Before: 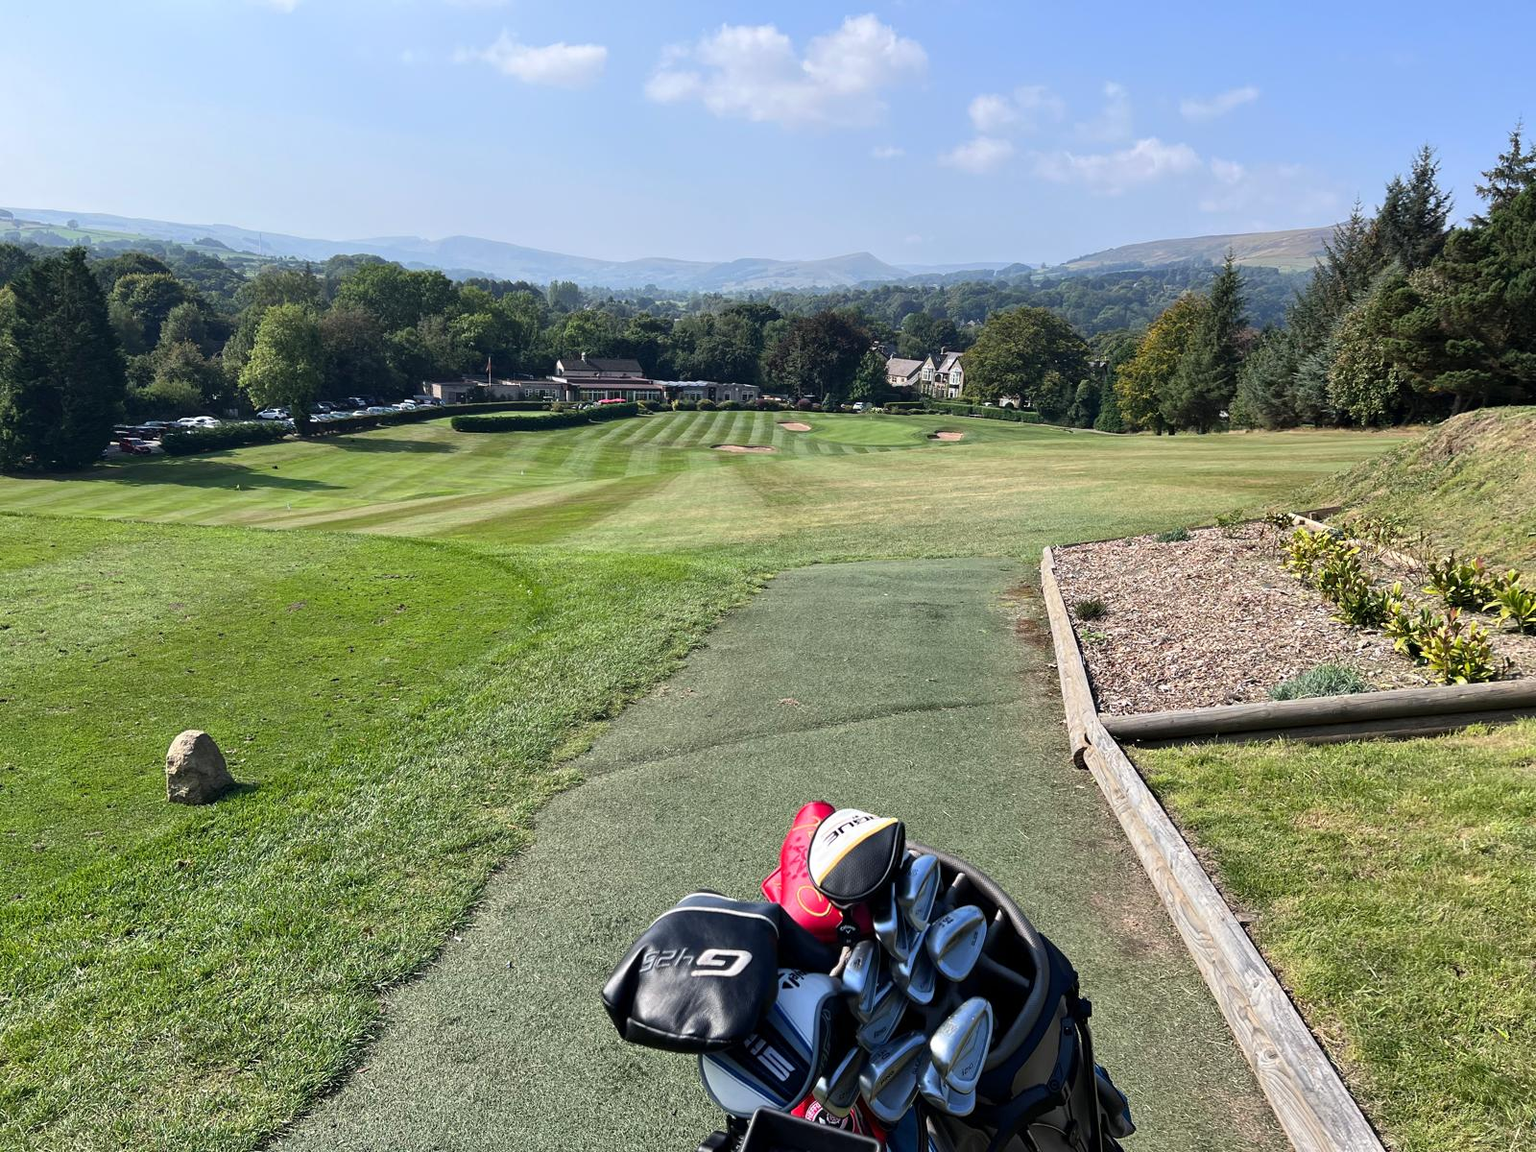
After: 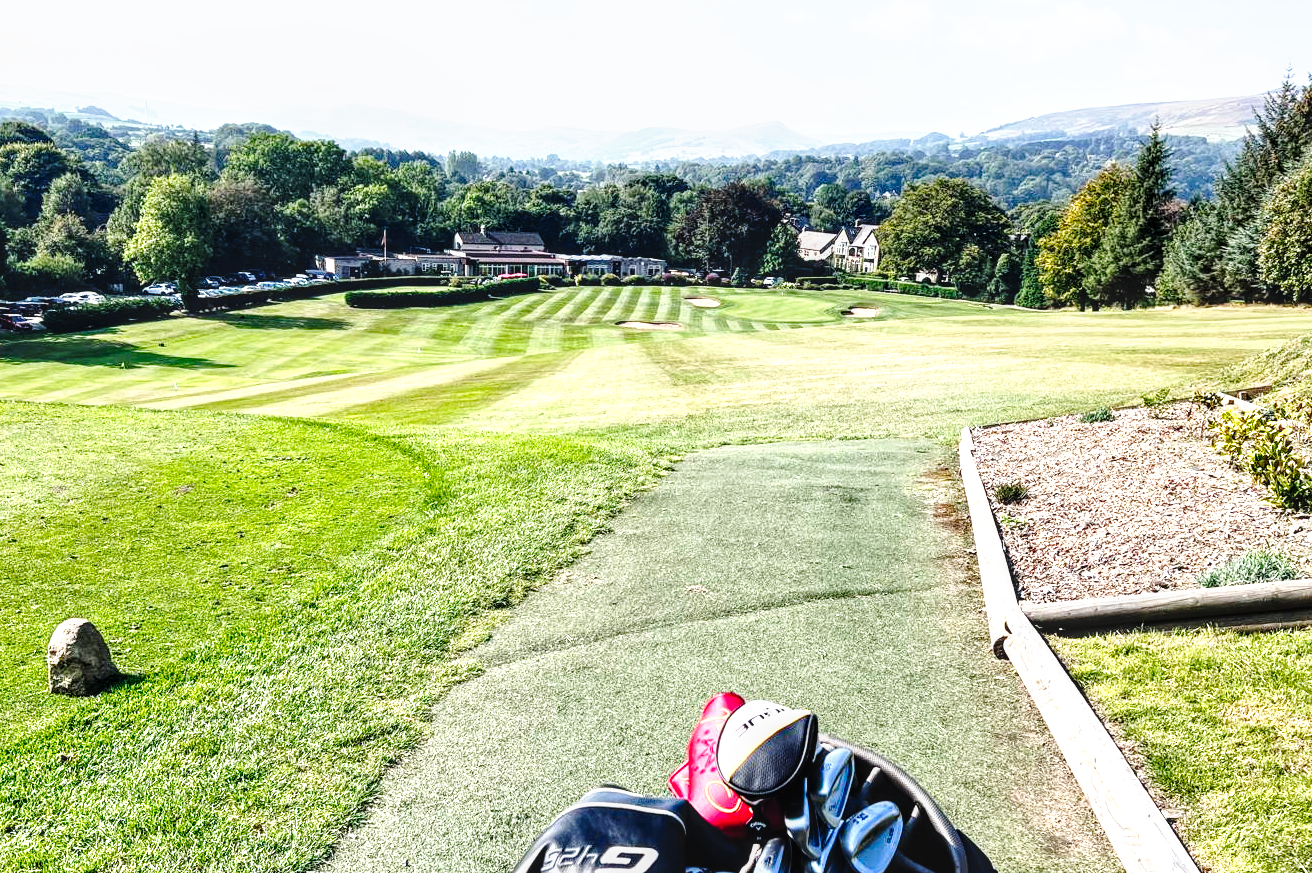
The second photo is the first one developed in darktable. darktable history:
crop: left 7.856%, top 11.836%, right 10.12%, bottom 15.387%
local contrast: highlights 61%, detail 143%, midtone range 0.428
tone curve: curves: ch0 [(0, 0) (0.003, 0.001) (0.011, 0.005) (0.025, 0.01) (0.044, 0.019) (0.069, 0.029) (0.1, 0.042) (0.136, 0.078) (0.177, 0.129) (0.224, 0.182) (0.277, 0.246) (0.335, 0.318) (0.399, 0.396) (0.468, 0.481) (0.543, 0.573) (0.623, 0.672) (0.709, 0.777) (0.801, 0.881) (0.898, 0.975) (1, 1)], preserve colors none
base curve: curves: ch0 [(0, 0) (0.032, 0.037) (0.105, 0.228) (0.435, 0.76) (0.856, 0.983) (1, 1)], preserve colors none
